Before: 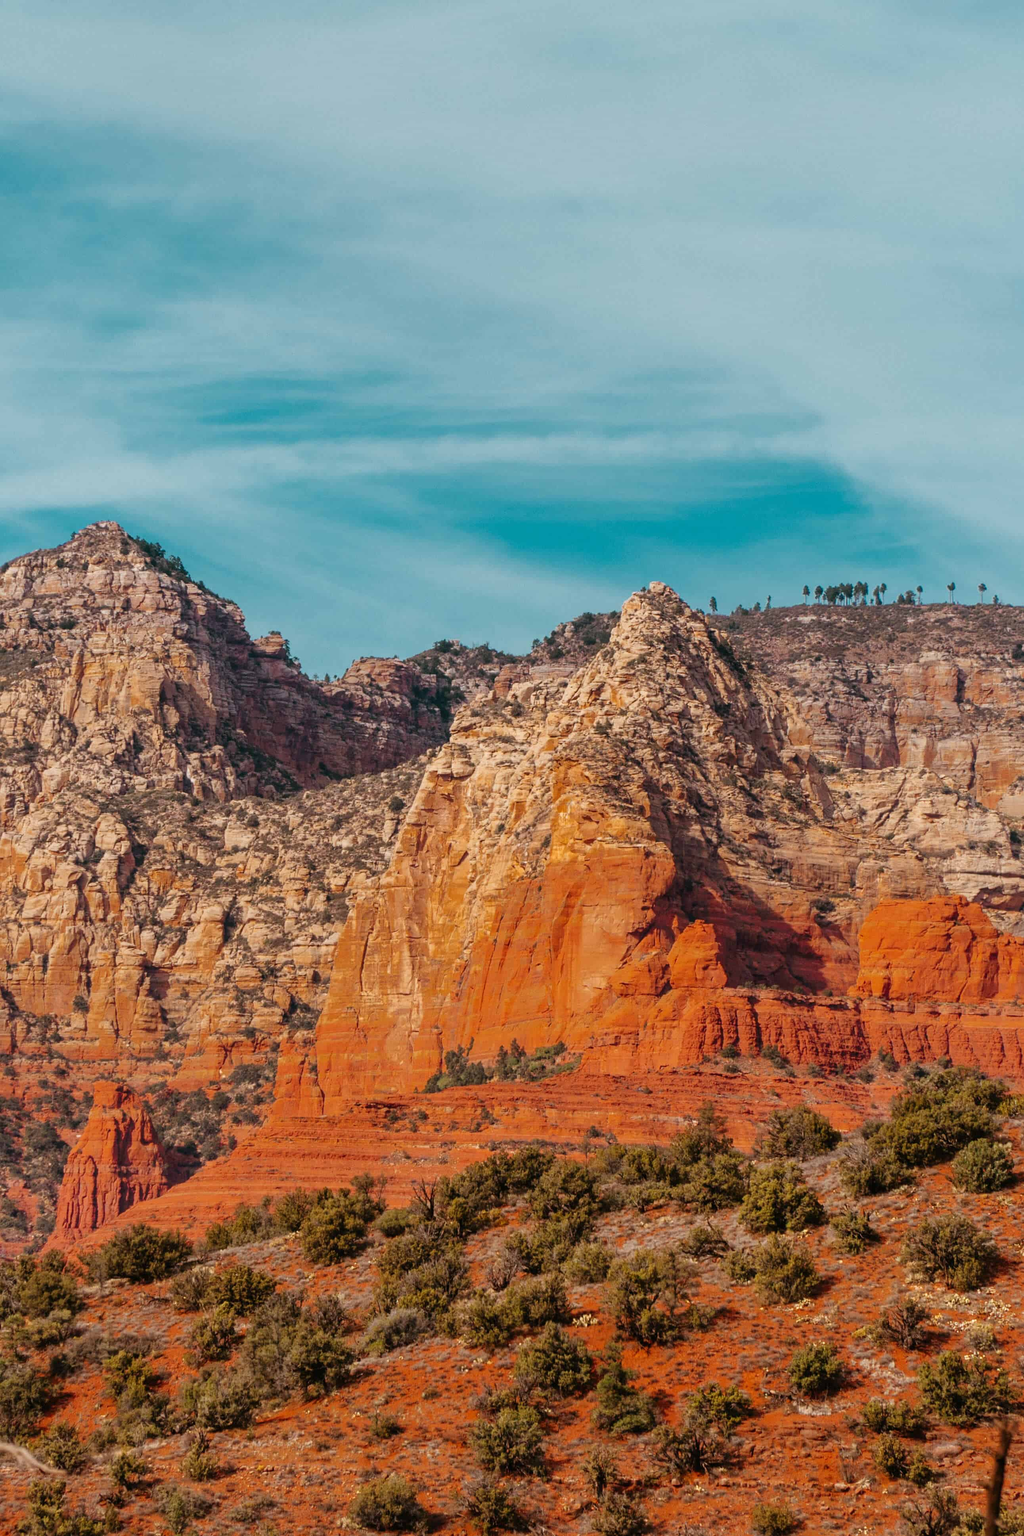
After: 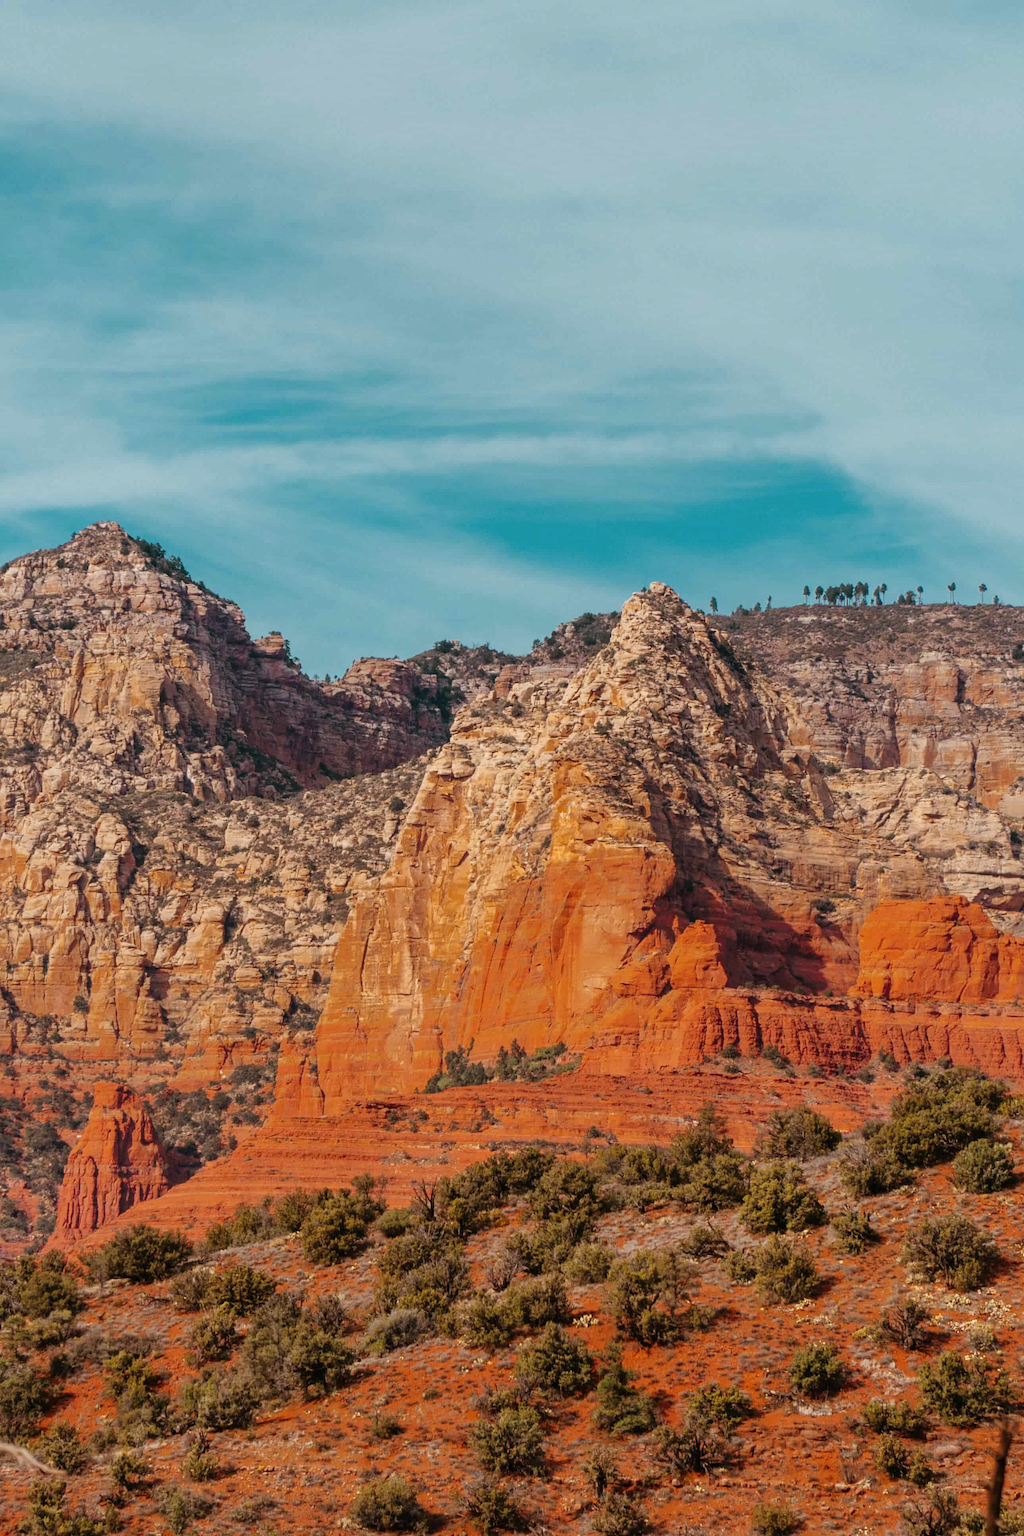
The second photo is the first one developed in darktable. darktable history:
contrast brightness saturation: saturation -0.04
shadows and highlights: radius 331.84, shadows 53.55, highlights -100, compress 94.63%, highlights color adjustment 73.23%, soften with gaussian
